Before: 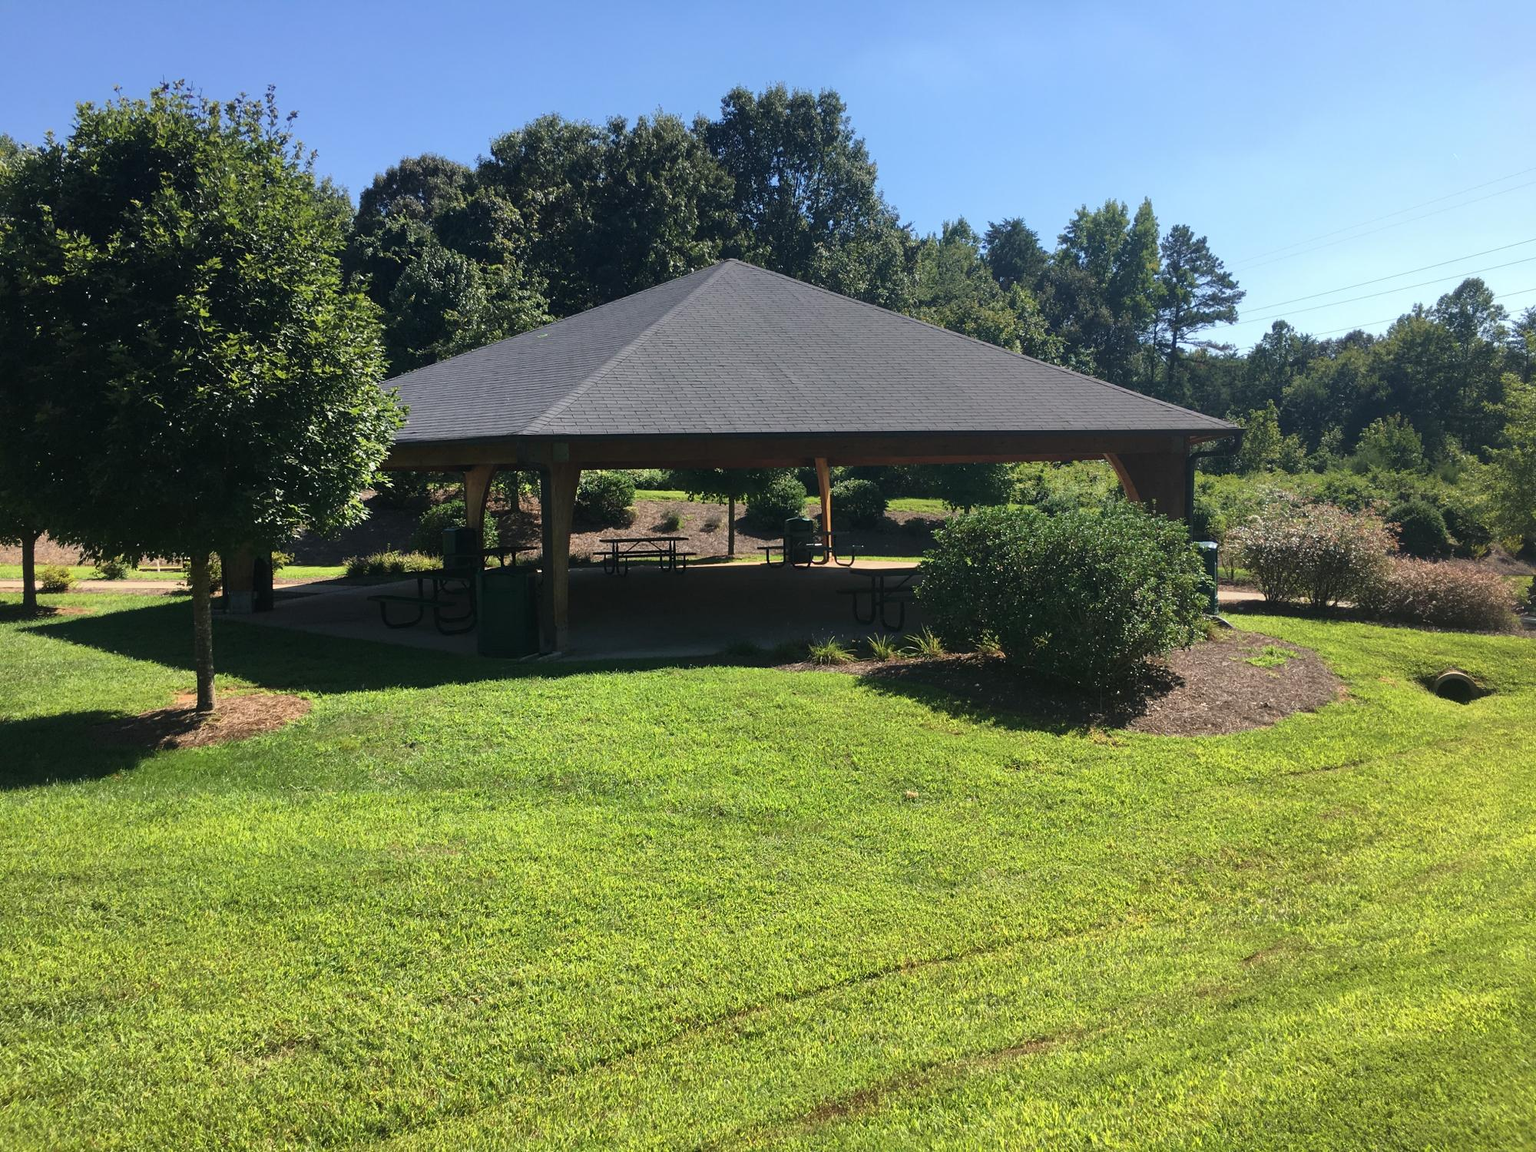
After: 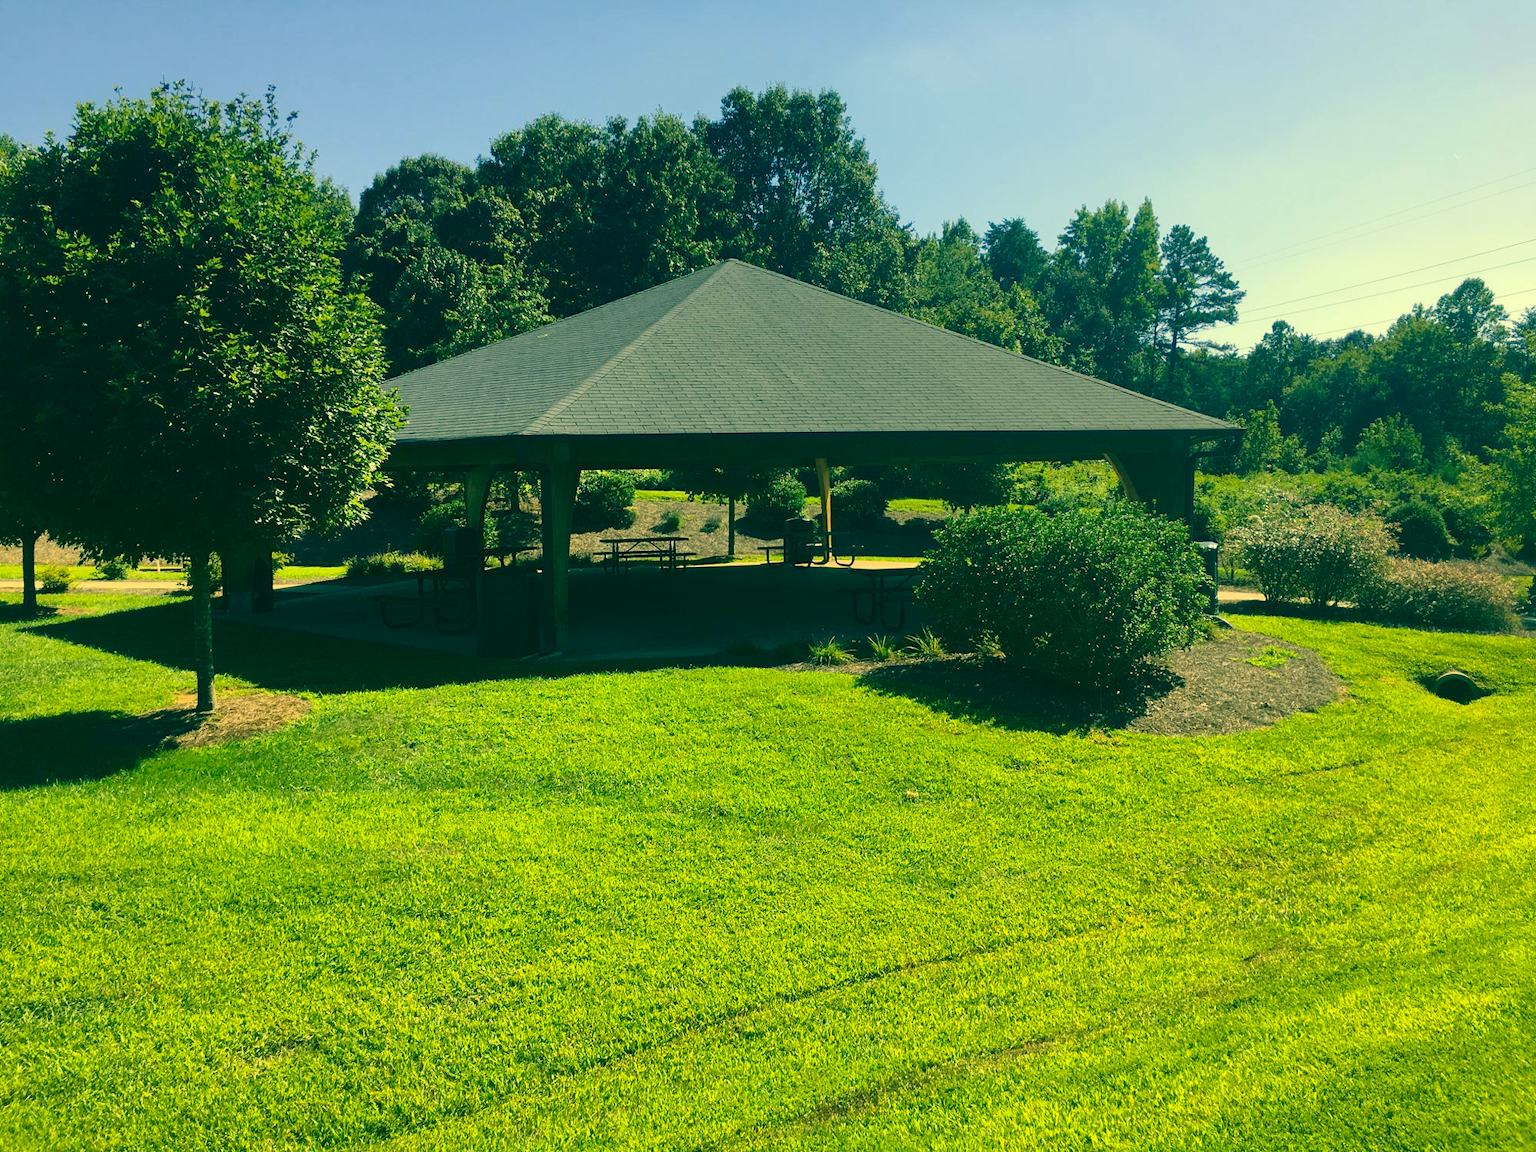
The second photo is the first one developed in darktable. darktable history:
contrast brightness saturation: contrast 0.1, brightness 0.03, saturation 0.09
color correction: highlights a* 1.83, highlights b* 34.02, shadows a* -36.68, shadows b* -5.48
